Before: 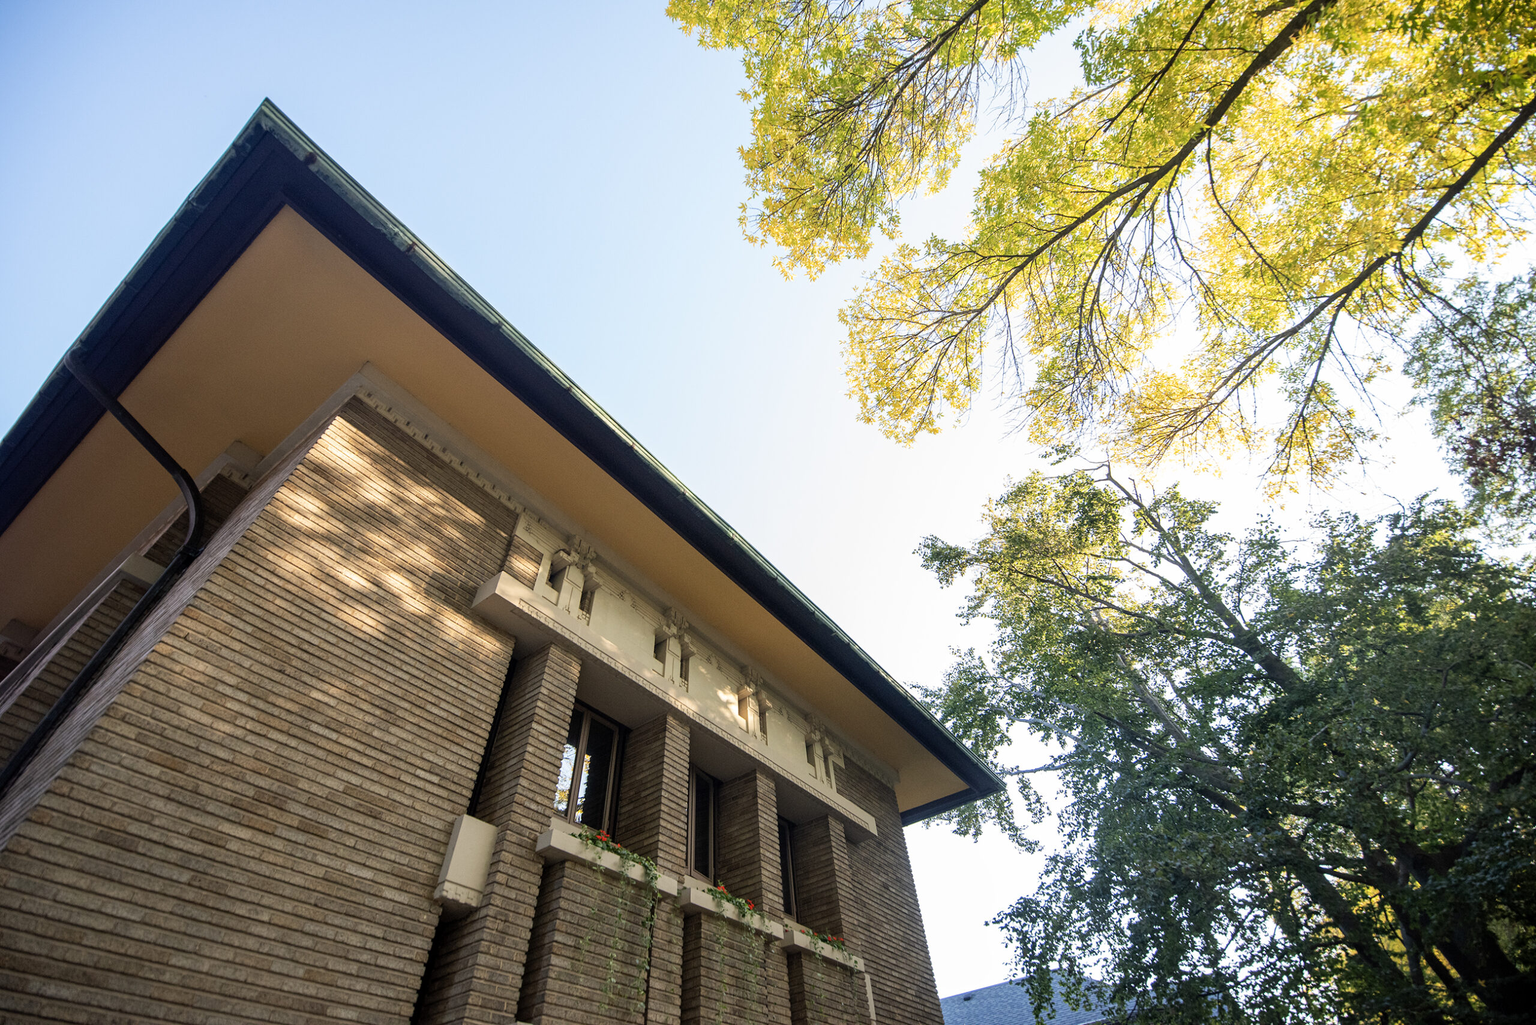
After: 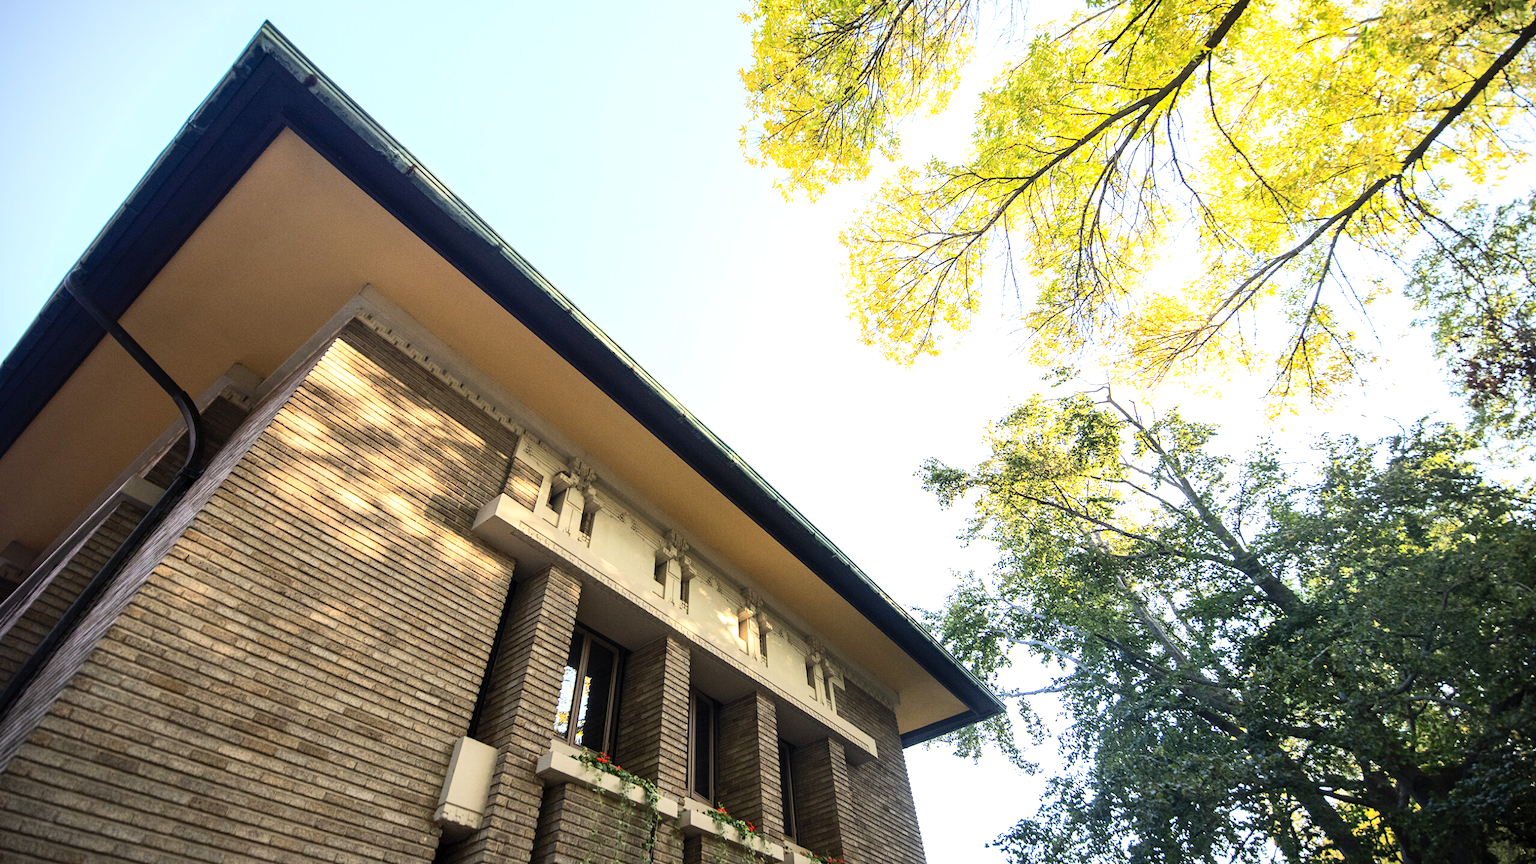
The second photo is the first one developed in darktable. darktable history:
vignetting: fall-off start 97.15%, width/height ratio 1.184, unbound false
contrast brightness saturation: contrast 0.196, brightness 0.166, saturation 0.222
tone equalizer: -8 EV -0.415 EV, -7 EV -0.429 EV, -6 EV -0.362 EV, -5 EV -0.216 EV, -3 EV 0.207 EV, -2 EV 0.334 EV, -1 EV 0.383 EV, +0 EV 0.42 EV, edges refinement/feathering 500, mask exposure compensation -1.57 EV, preserve details no
crop: top 7.625%, bottom 8.036%
